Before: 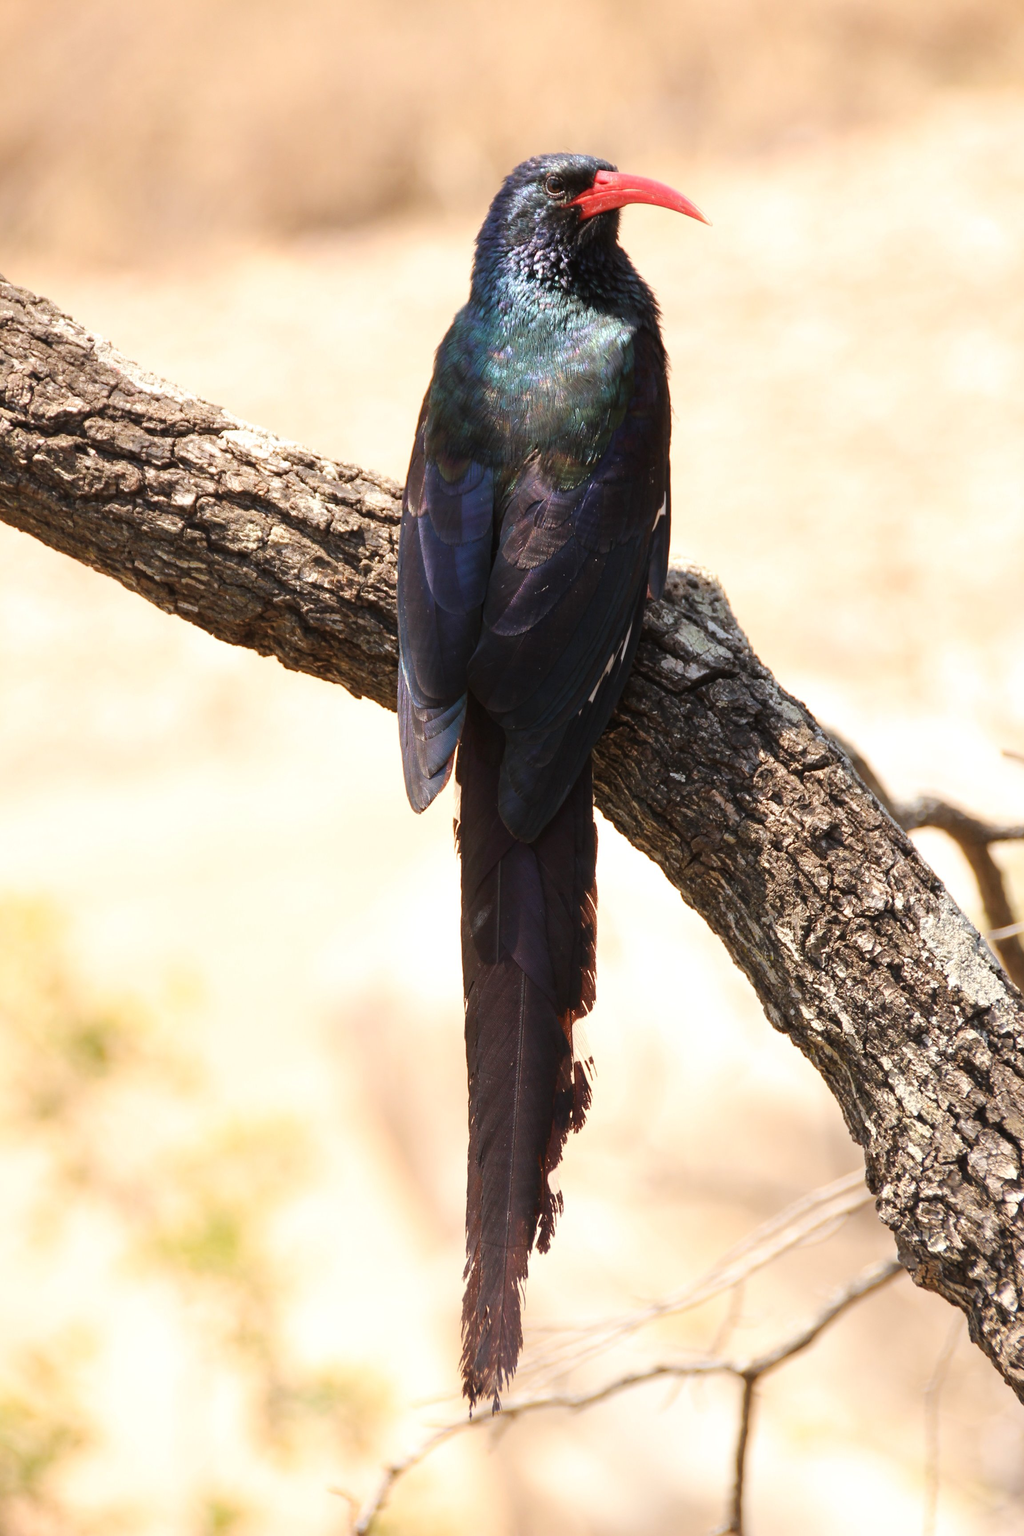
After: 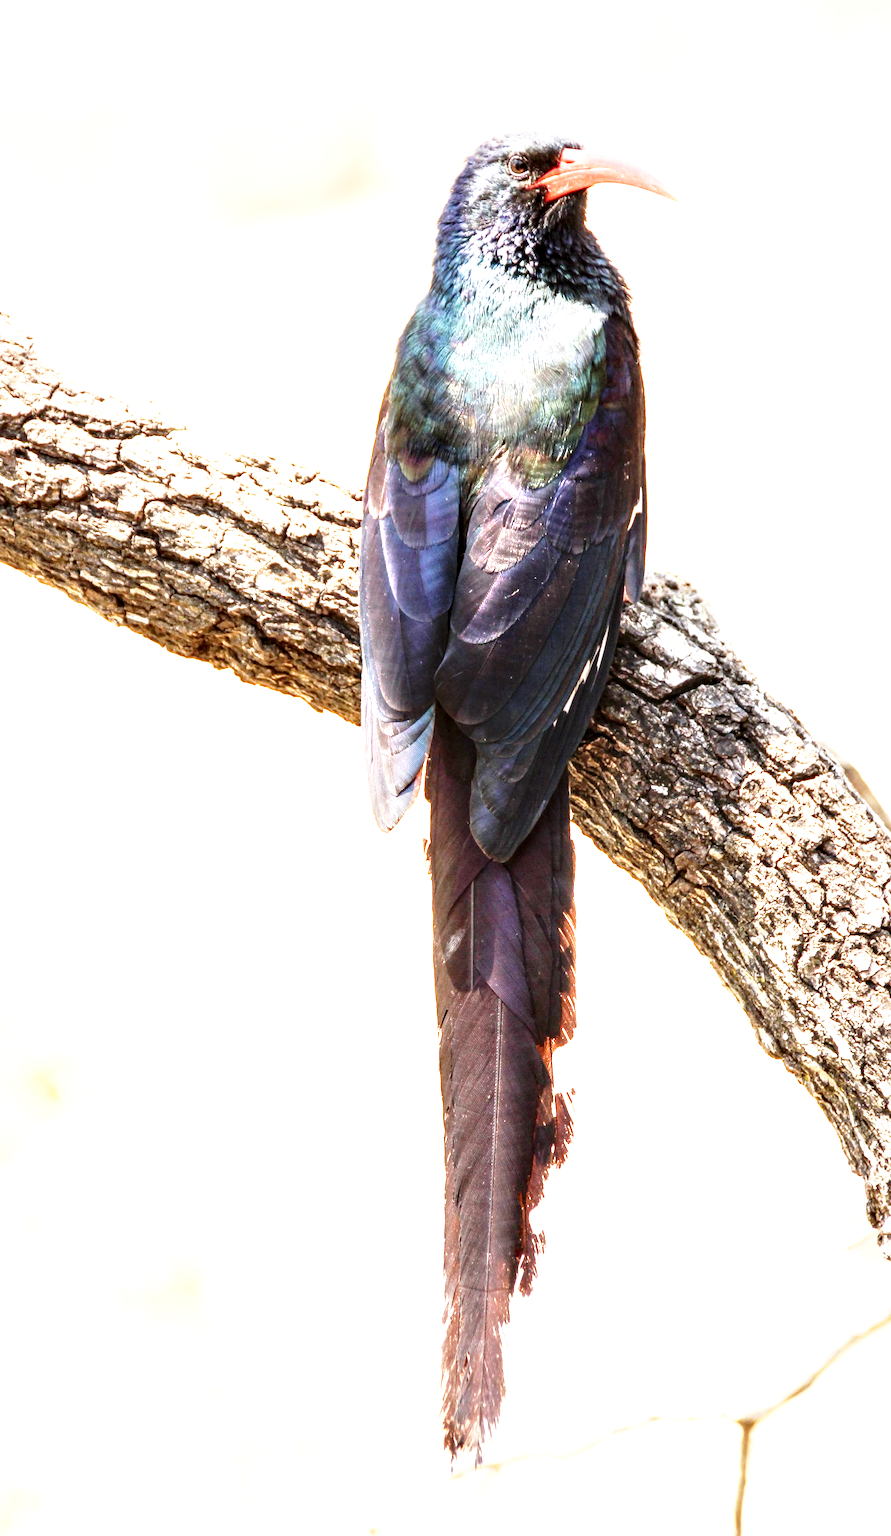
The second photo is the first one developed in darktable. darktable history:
exposure: exposure 1.2 EV, compensate highlight preservation false
base curve: curves: ch0 [(0, 0) (0.028, 0.03) (0.105, 0.232) (0.387, 0.748) (0.754, 0.968) (1, 1)], fusion 1, exposure shift 0.576, preserve colors none
crop and rotate: angle 1°, left 4.281%, top 0.642%, right 11.383%, bottom 2.486%
local contrast: highlights 60%, shadows 60%, detail 160%
